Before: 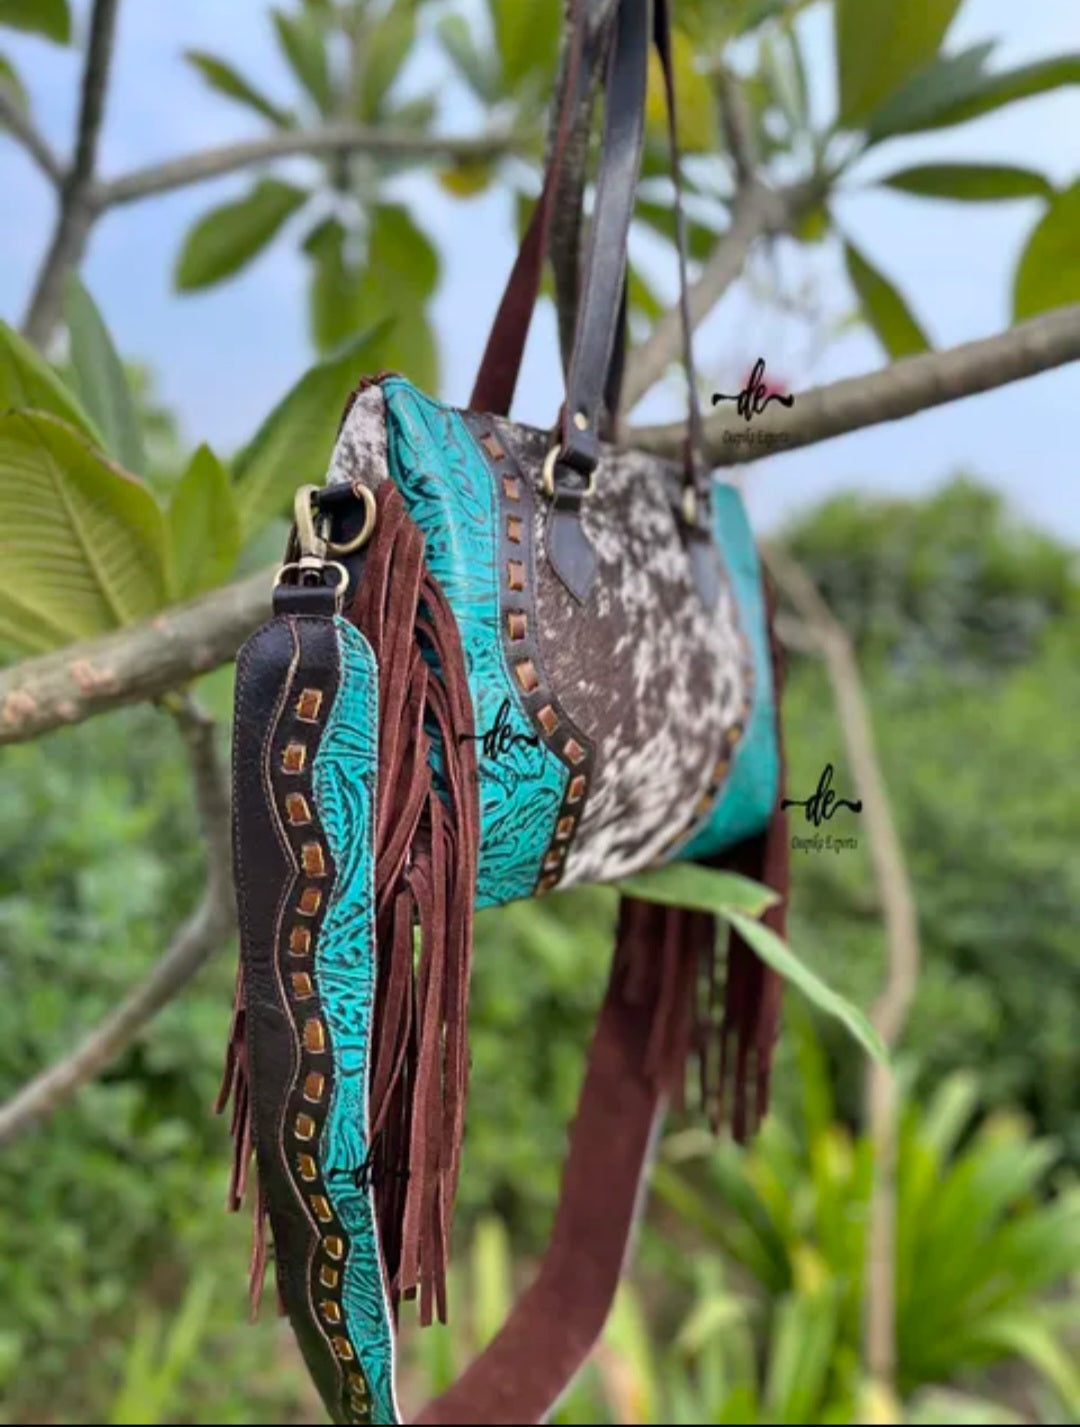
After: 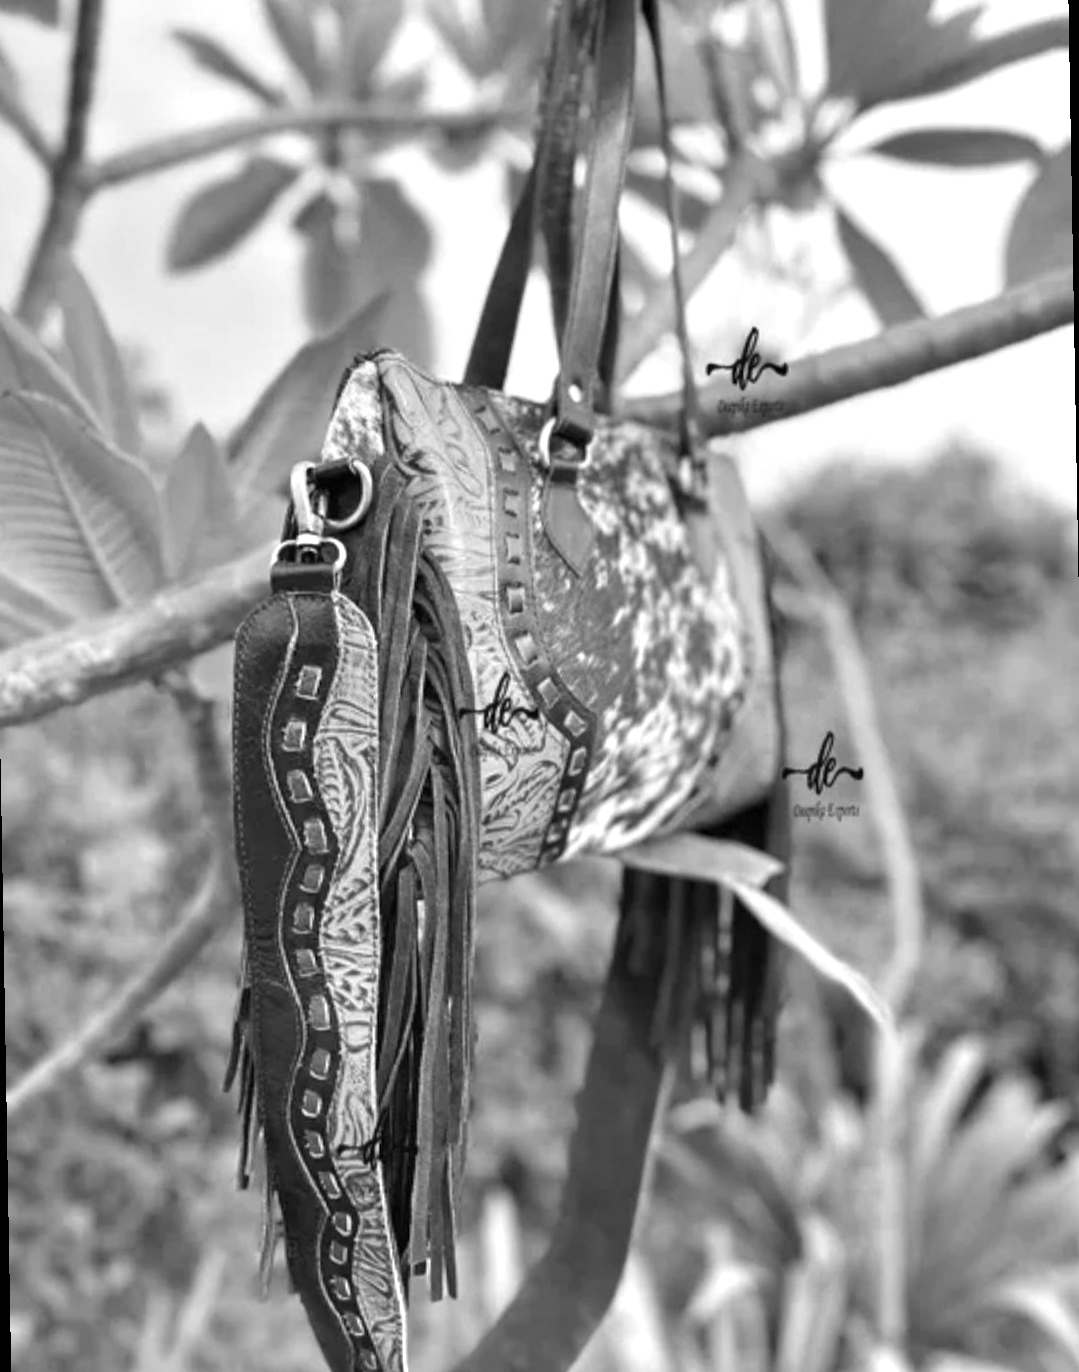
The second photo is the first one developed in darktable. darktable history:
rotate and perspective: rotation -1°, crop left 0.011, crop right 0.989, crop top 0.025, crop bottom 0.975
monochrome: a -6.99, b 35.61, size 1.4
exposure: black level correction 0, exposure 0.7 EV, compensate exposure bias true, compensate highlight preservation false
